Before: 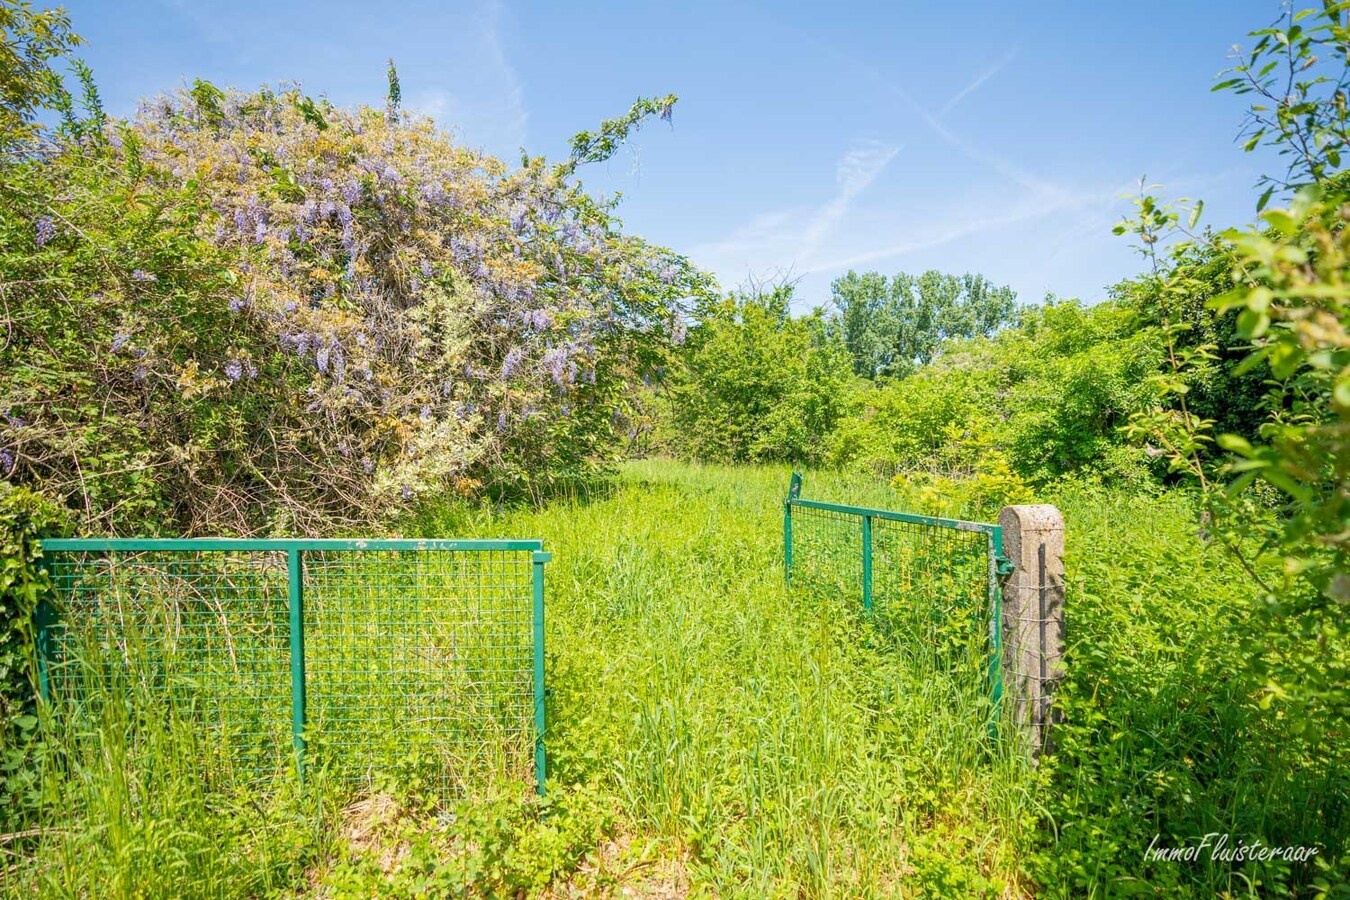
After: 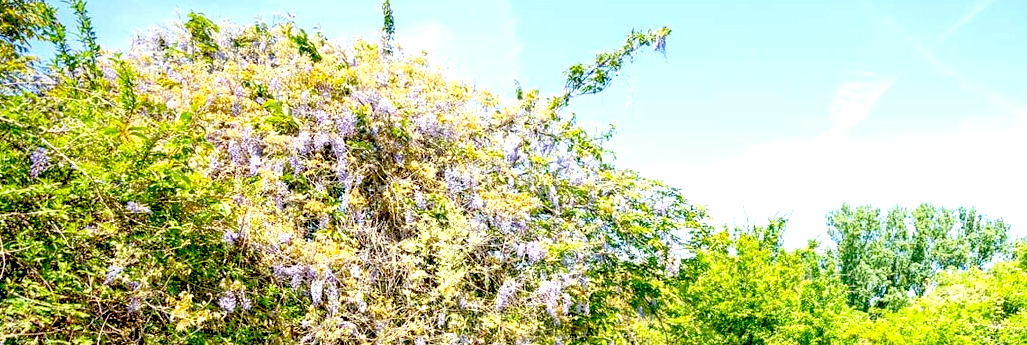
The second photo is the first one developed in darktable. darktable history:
exposure: black level correction 0.036, exposure 0.904 EV, compensate highlight preservation false
crop: left 0.513%, top 7.626%, right 23.382%, bottom 53.984%
